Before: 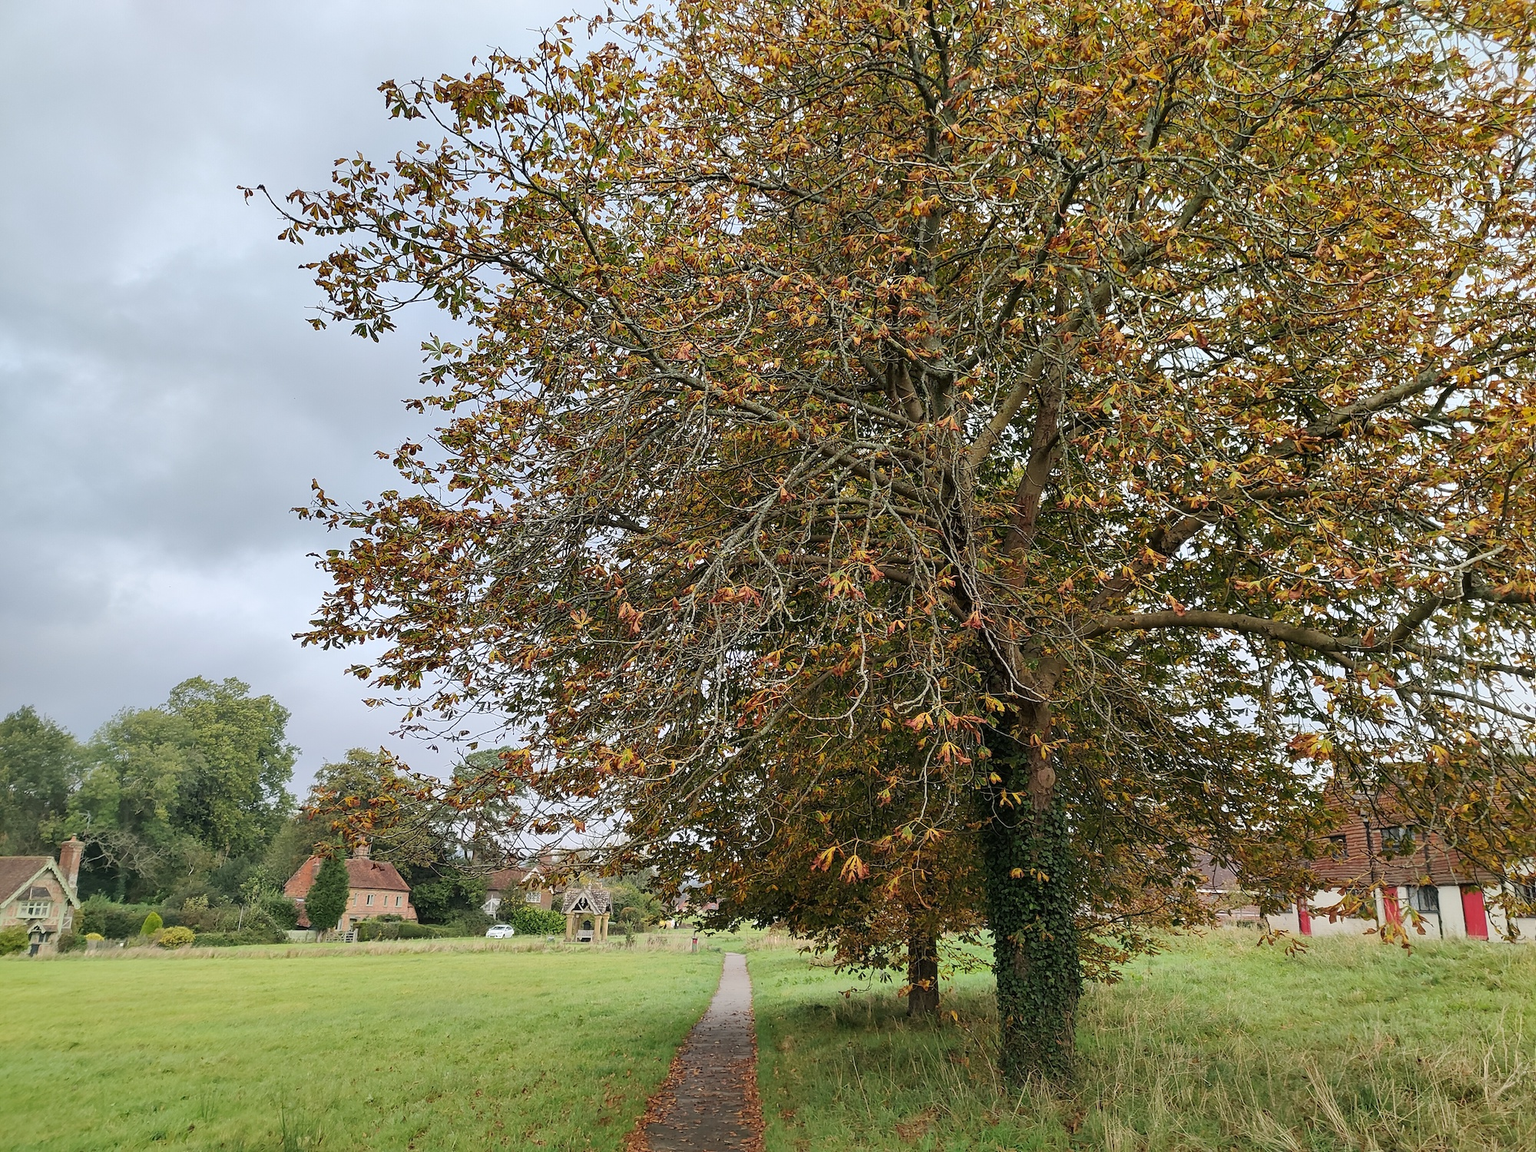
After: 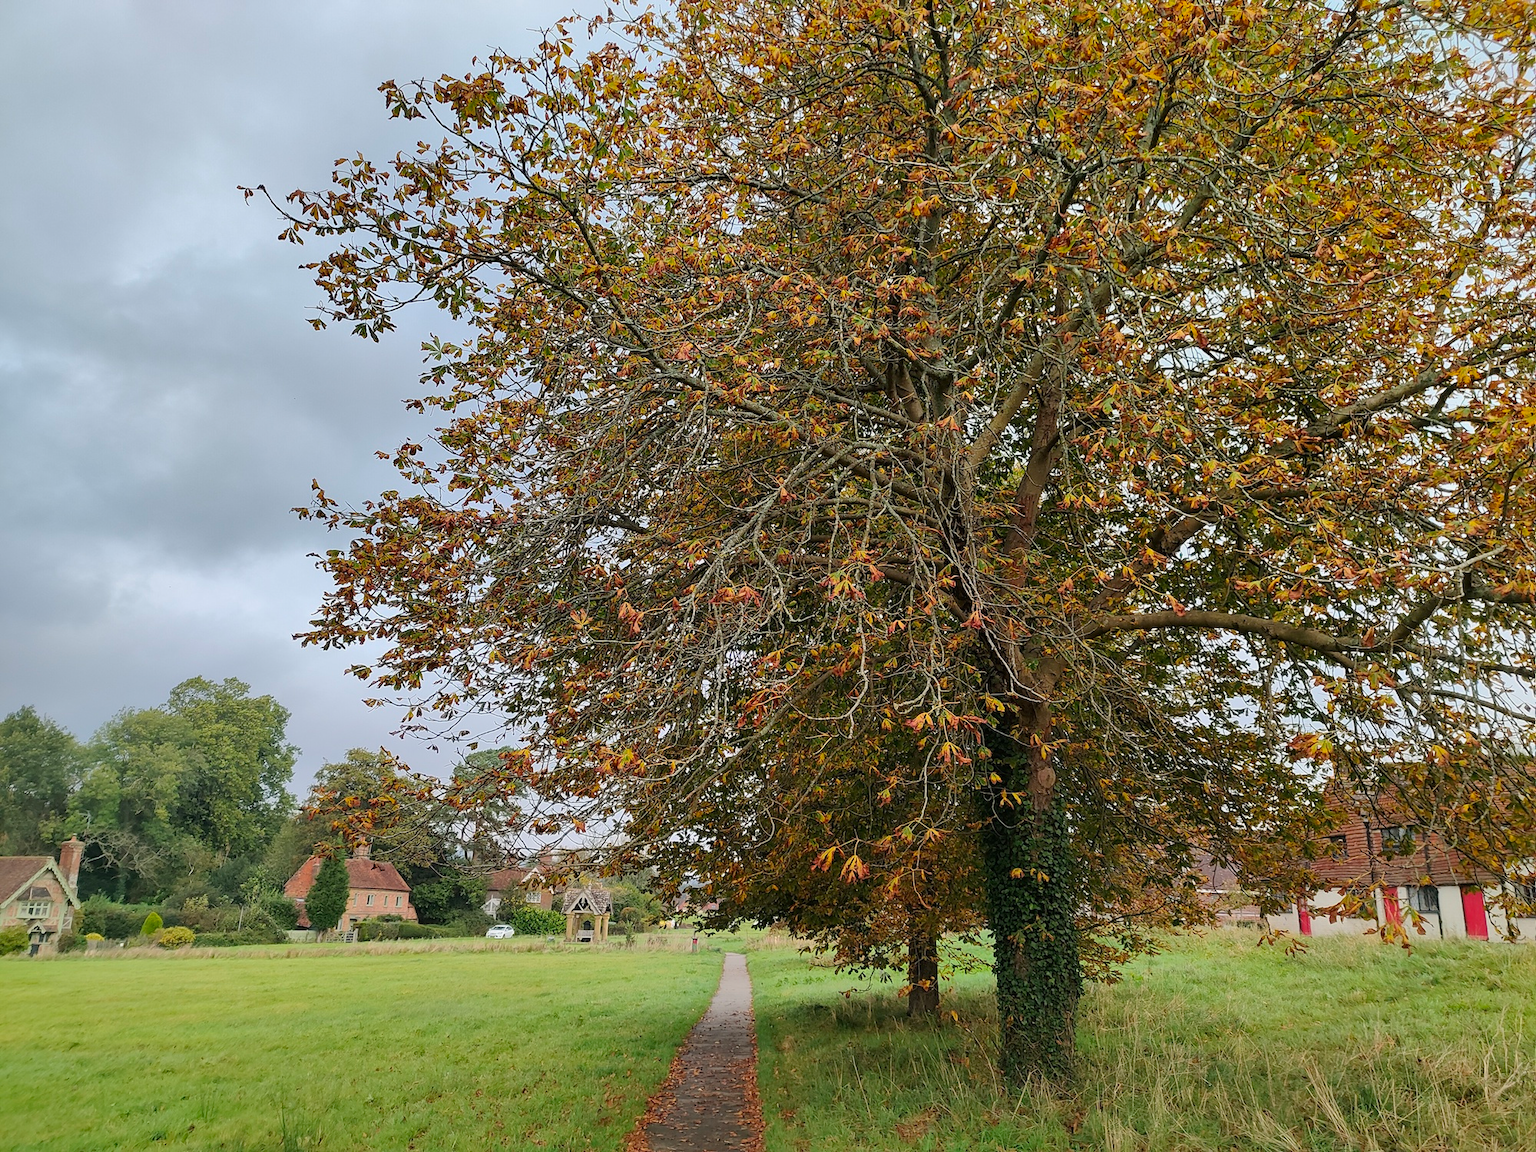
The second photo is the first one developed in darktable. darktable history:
shadows and highlights: shadows -20.38, white point adjustment -2.07, highlights -34.76
